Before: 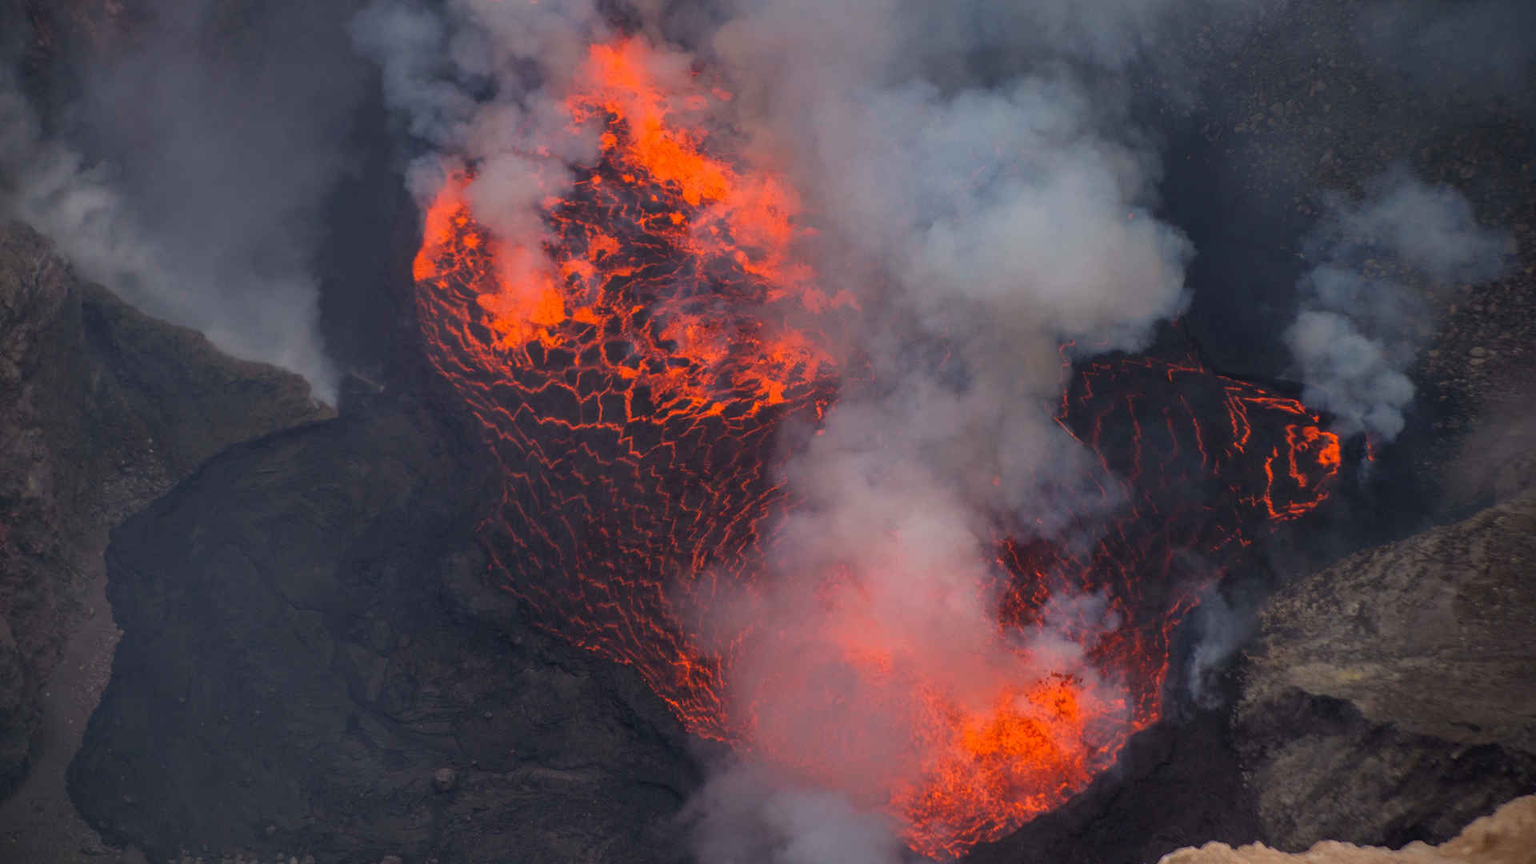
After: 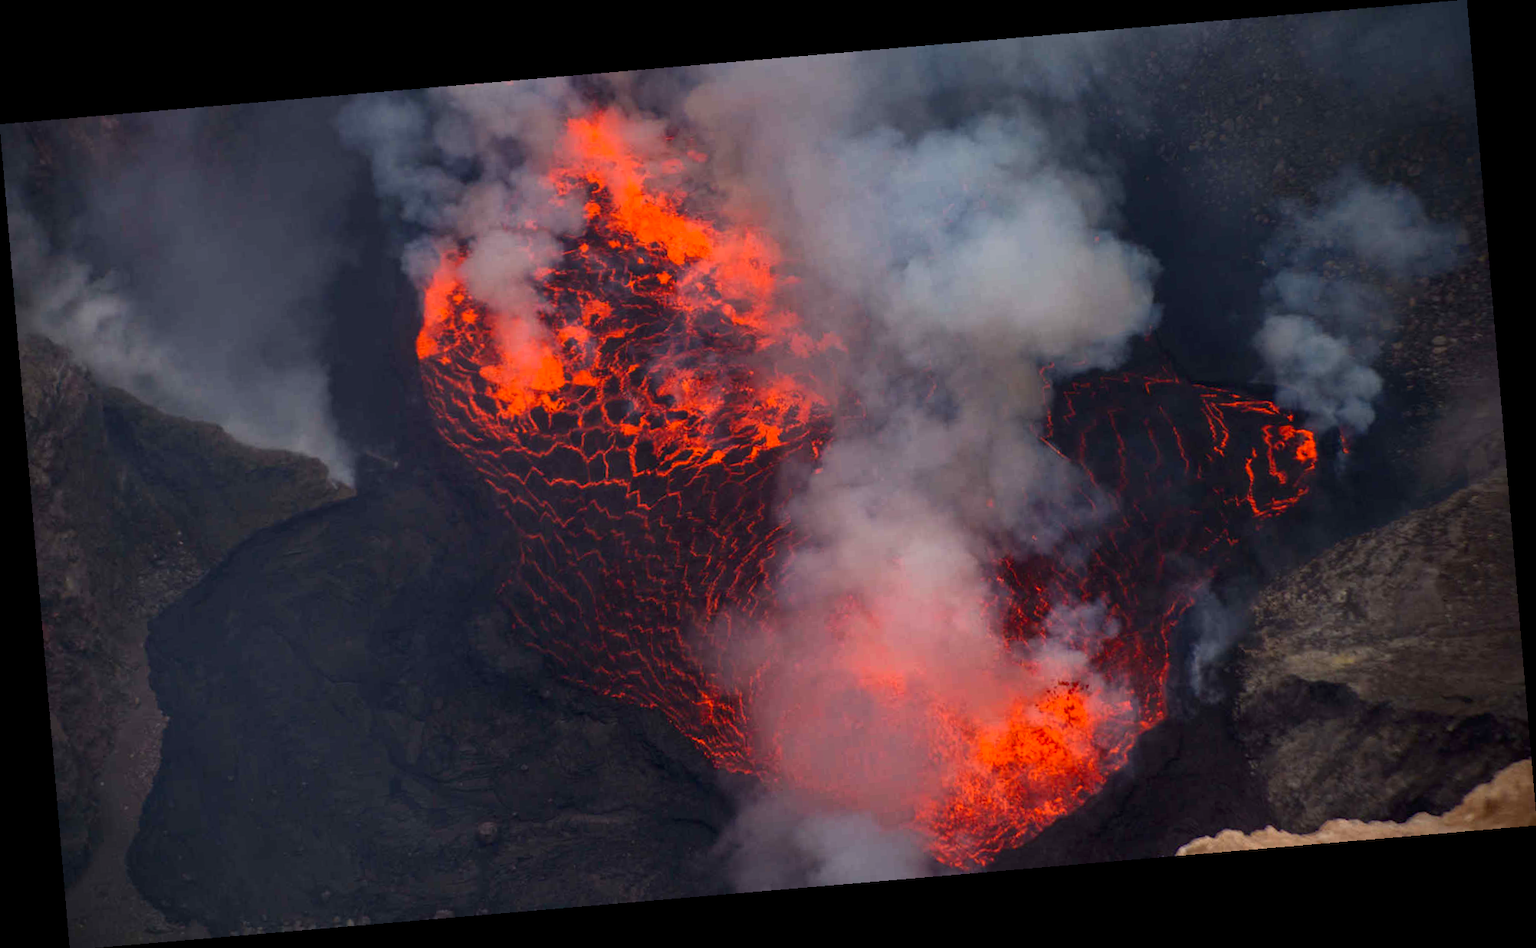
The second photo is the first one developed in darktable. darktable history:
contrast brightness saturation: contrast 0.15, brightness -0.01, saturation 0.1
rotate and perspective: rotation -4.86°, automatic cropping off
color balance: mode lift, gamma, gain (sRGB), lift [0.97, 1, 1, 1], gamma [1.03, 1, 1, 1]
